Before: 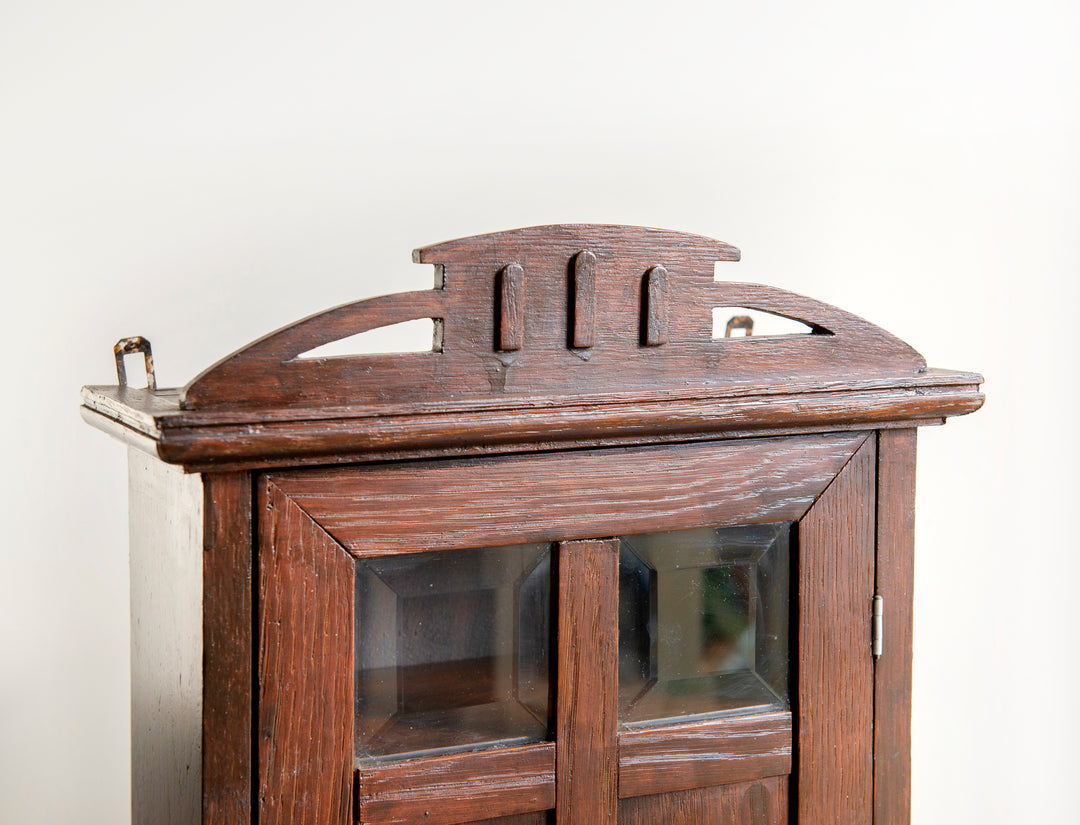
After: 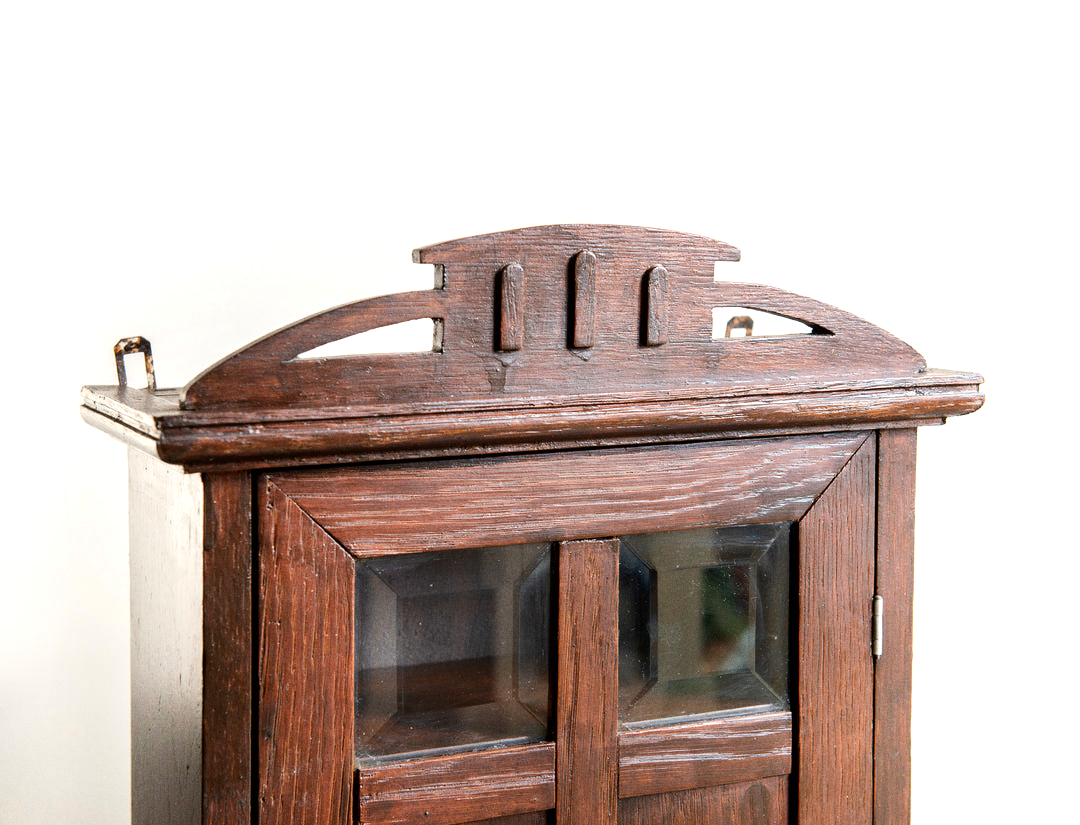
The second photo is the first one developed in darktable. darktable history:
tone equalizer: -8 EV -0.417 EV, -7 EV -0.389 EV, -6 EV -0.333 EV, -5 EV -0.222 EV, -3 EV 0.222 EV, -2 EV 0.333 EV, -1 EV 0.389 EV, +0 EV 0.417 EV, edges refinement/feathering 500, mask exposure compensation -1.57 EV, preserve details no
grain: coarseness 0.09 ISO
